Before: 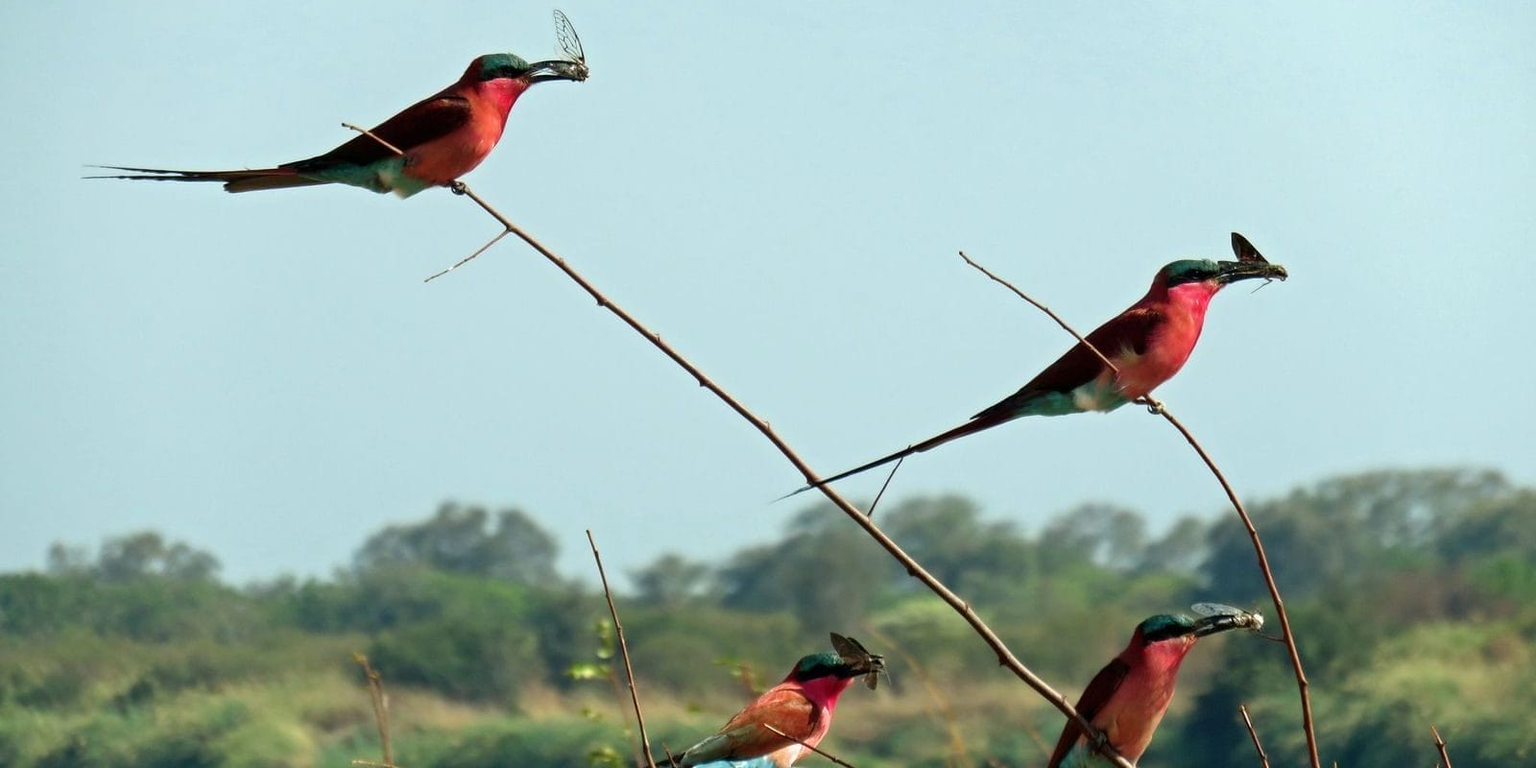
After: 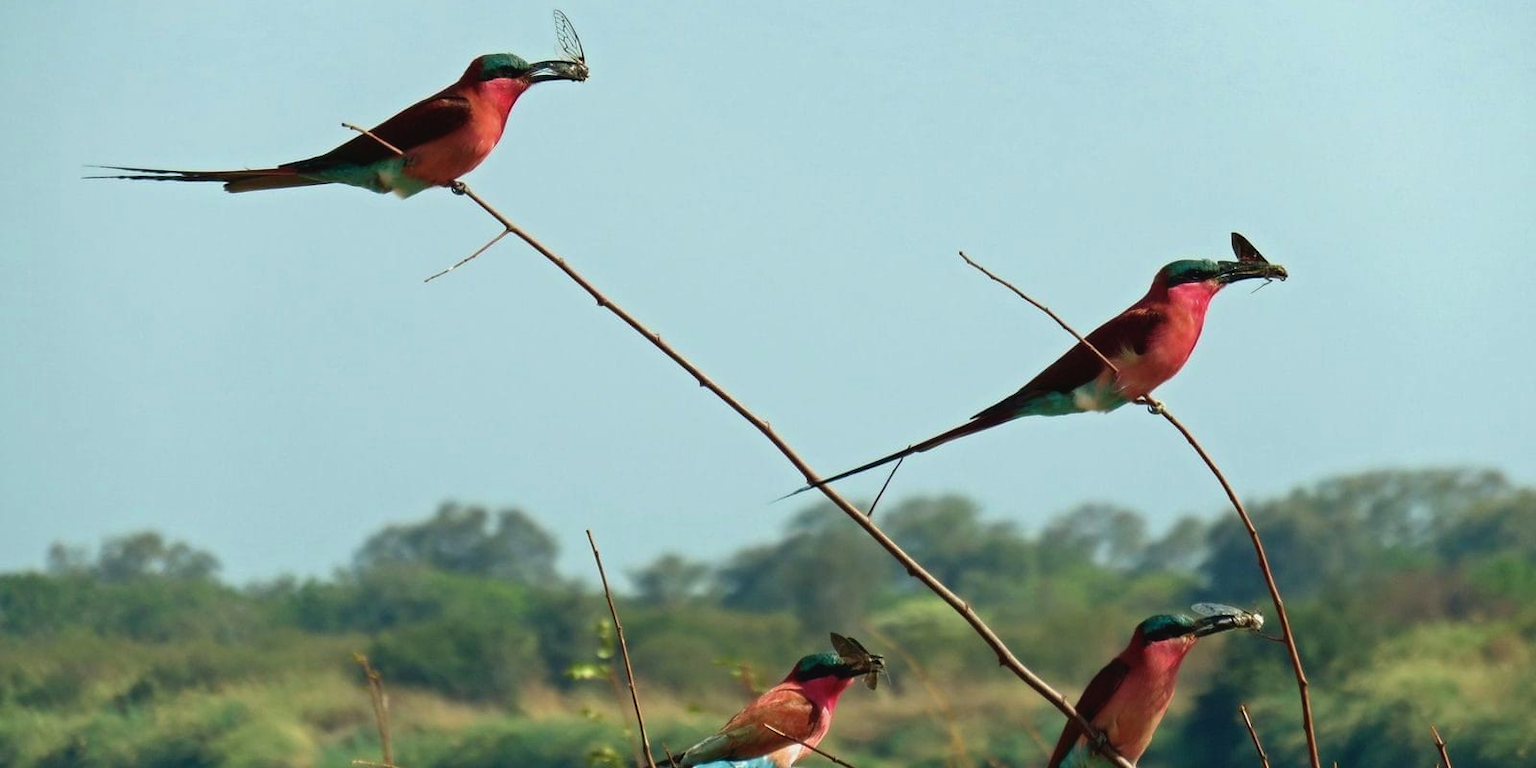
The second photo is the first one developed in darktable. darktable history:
contrast brightness saturation: contrast -0.08, brightness -0.04, saturation -0.11
velvia: on, module defaults
